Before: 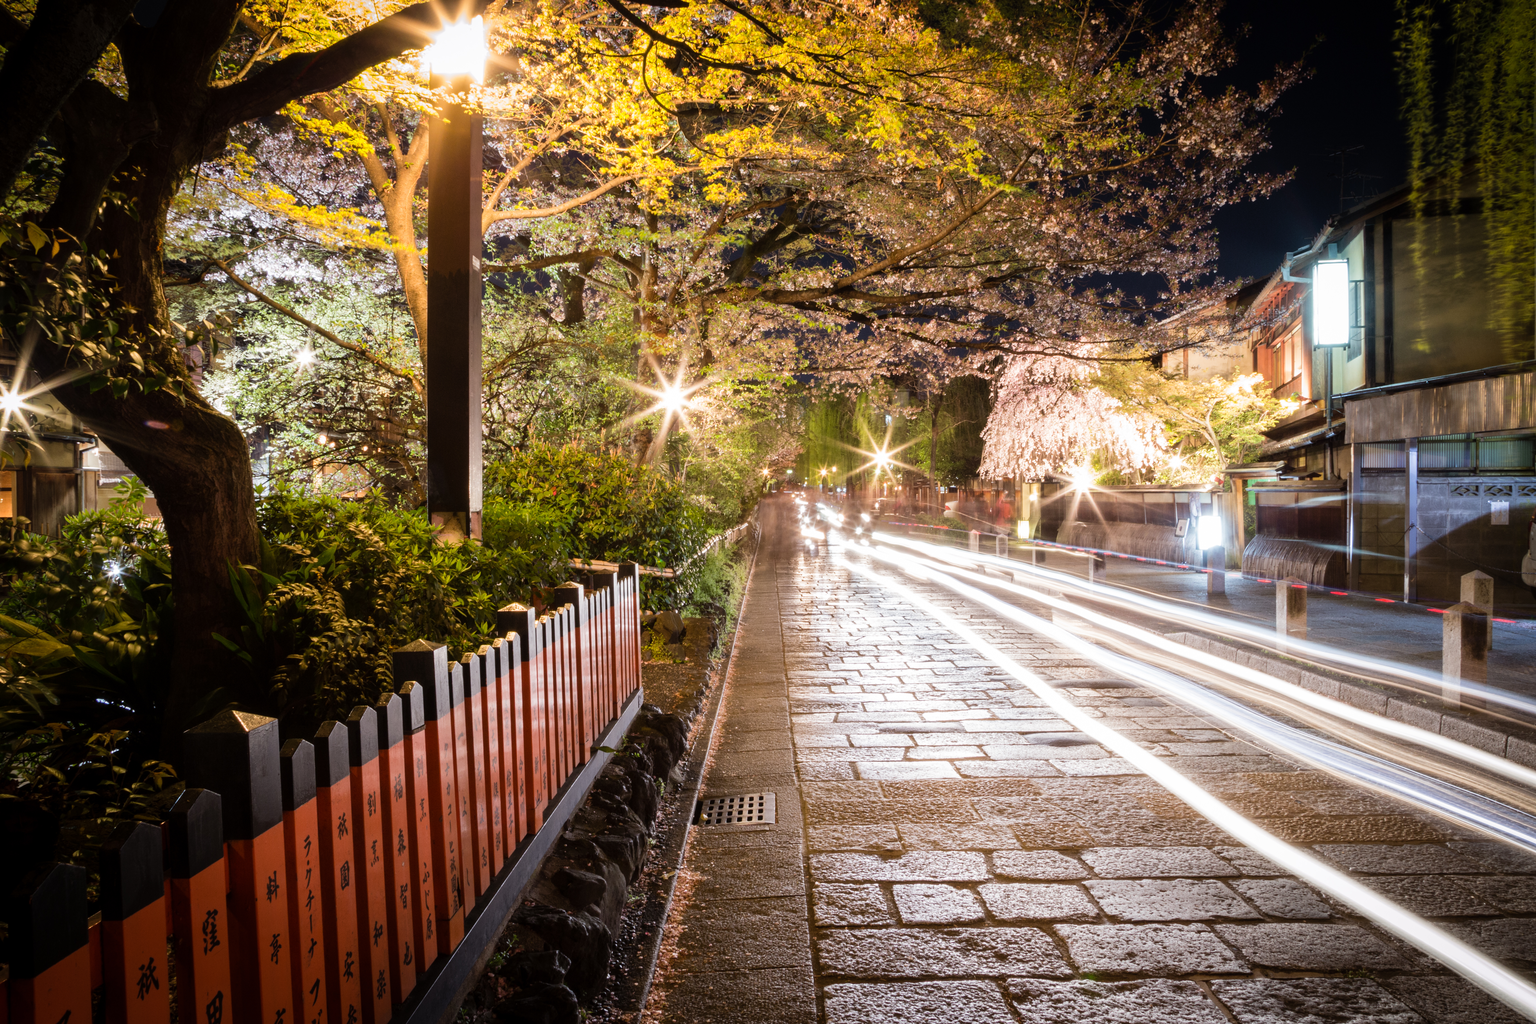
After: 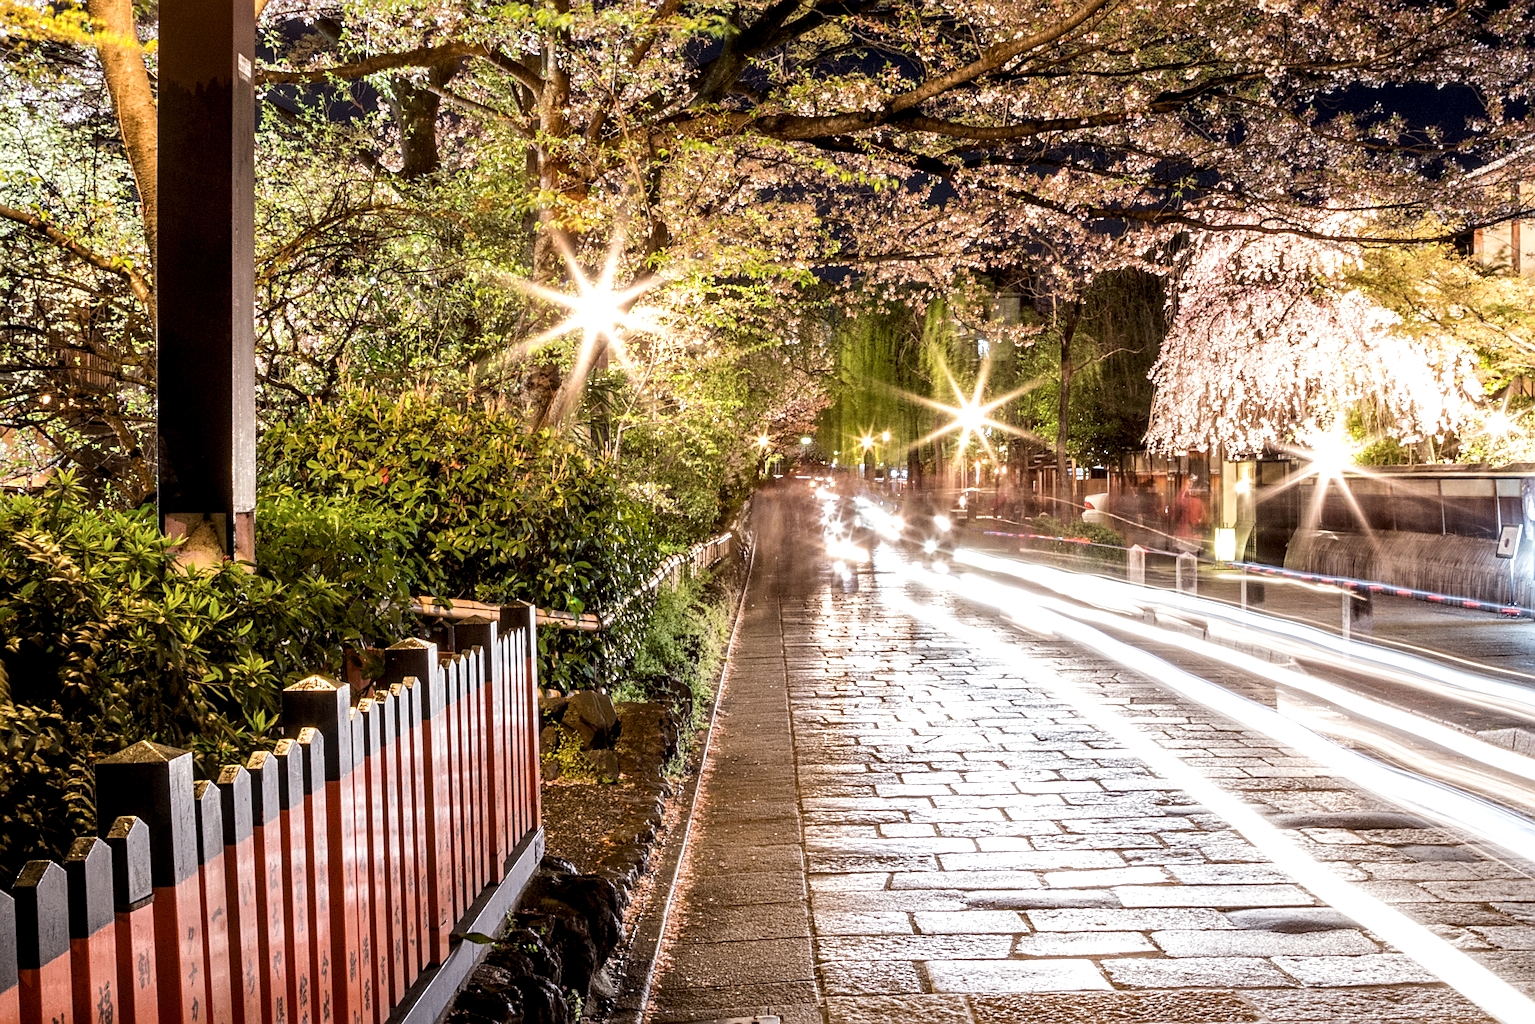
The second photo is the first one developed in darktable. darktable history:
local contrast: highlights 60%, shadows 60%, detail 160%
crop and rotate: left 22.13%, top 22.054%, right 22.026%, bottom 22.102%
sharpen: radius 3.119
